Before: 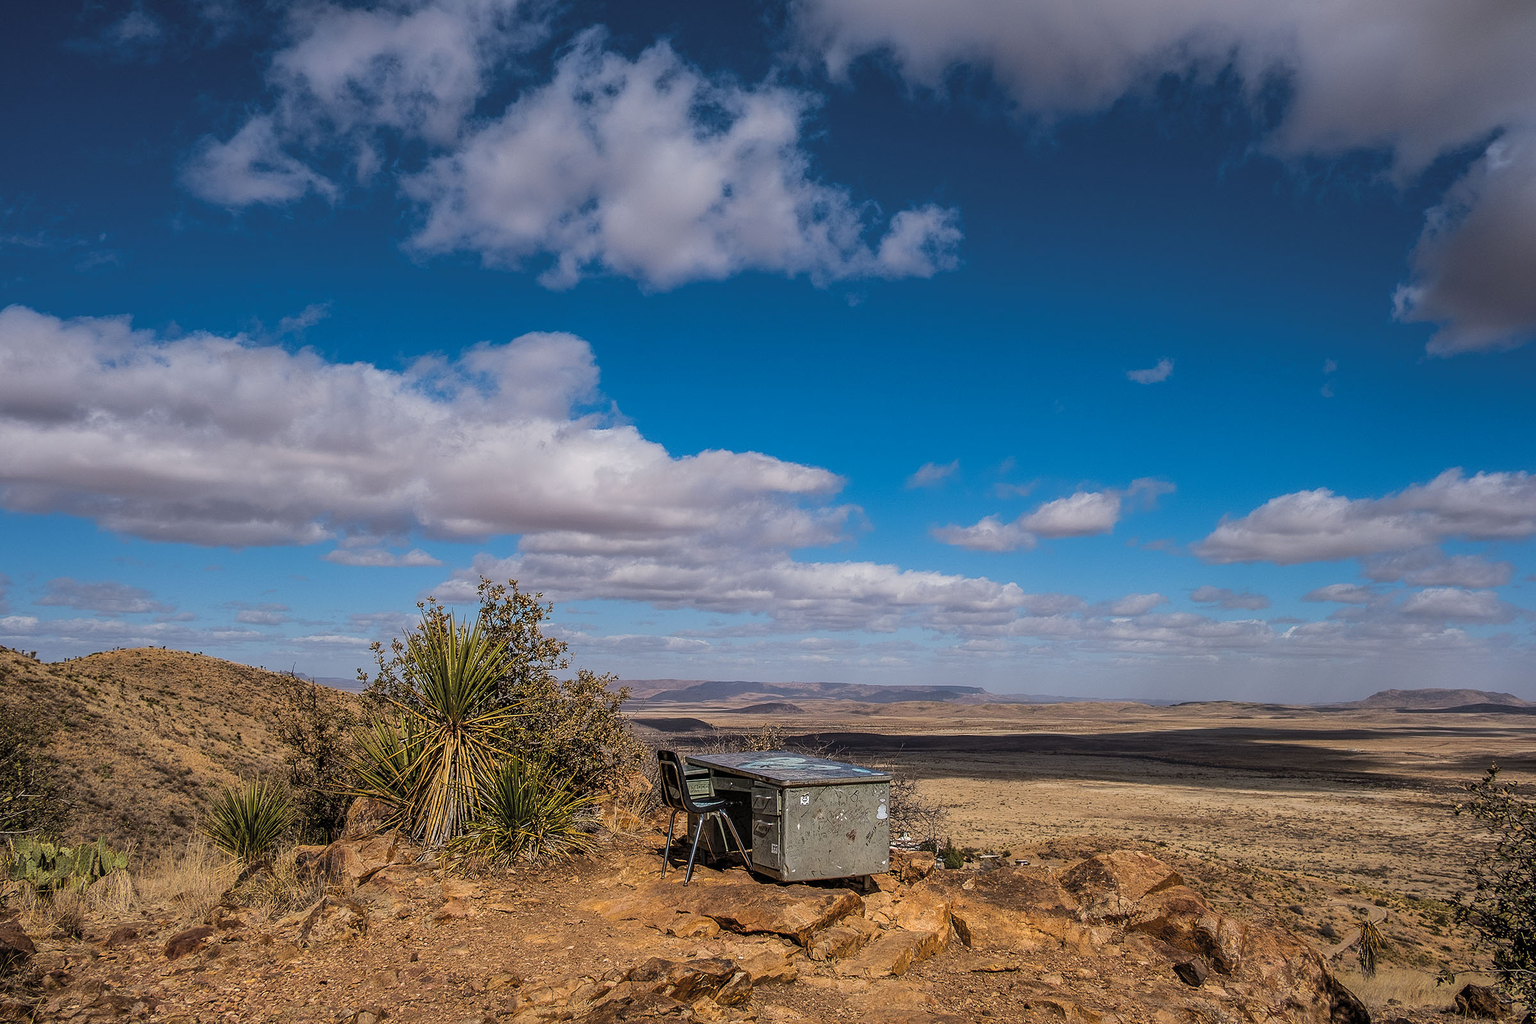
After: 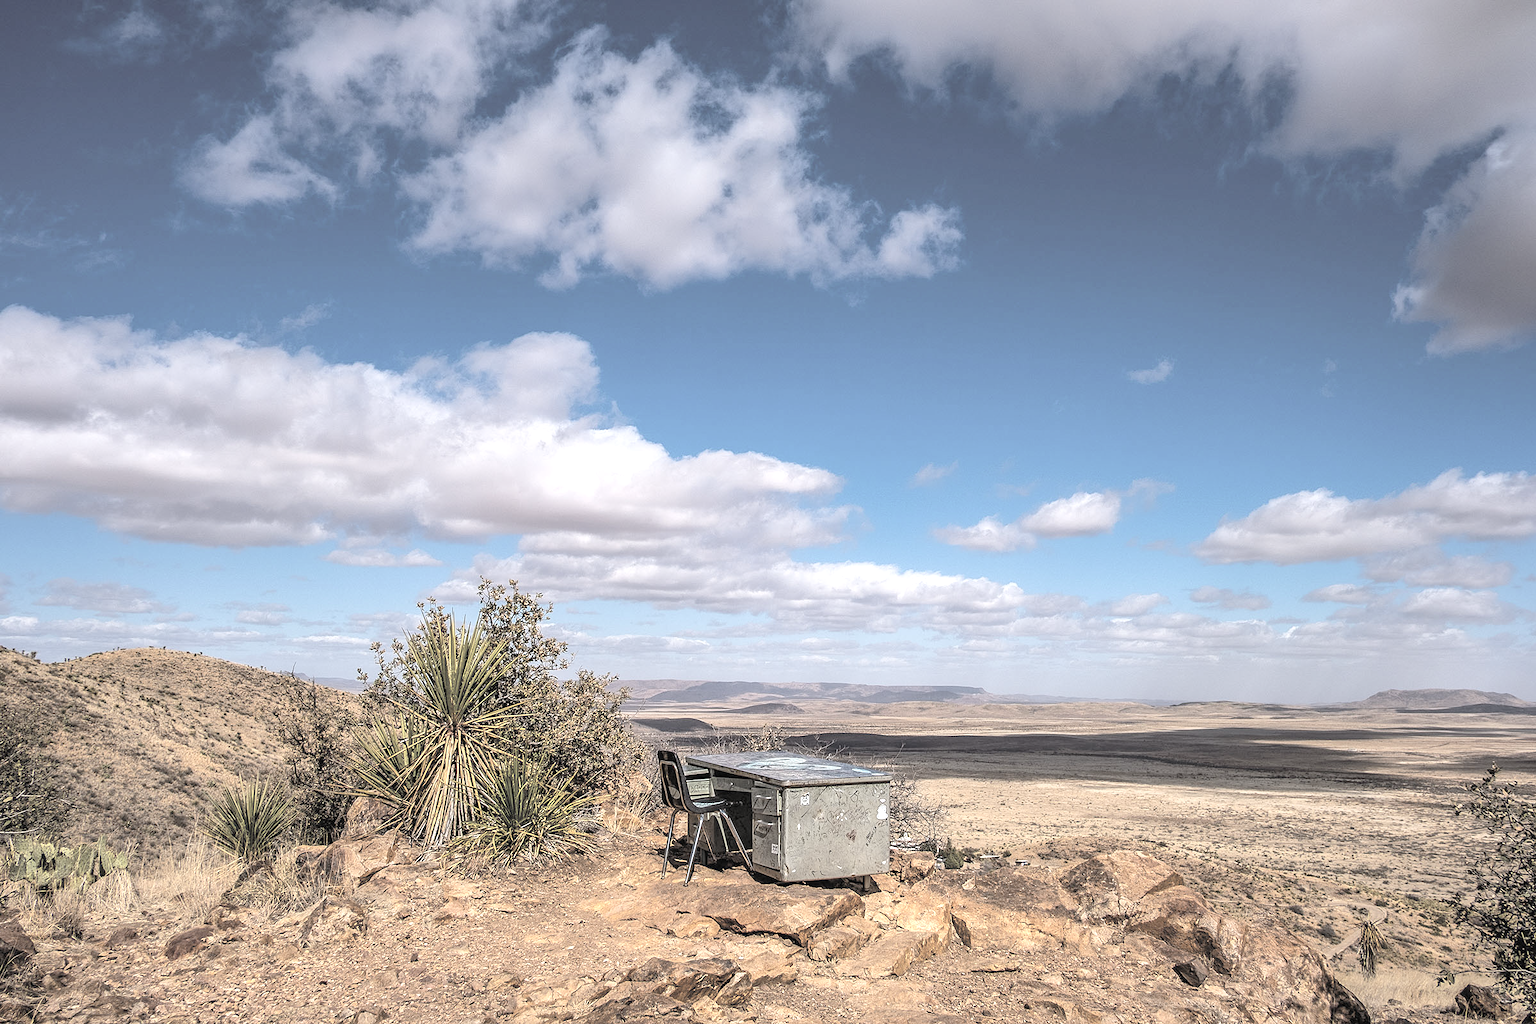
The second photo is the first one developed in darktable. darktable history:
exposure: black level correction 0, exposure 1.001 EV, compensate highlight preservation false
tone equalizer: edges refinement/feathering 500, mask exposure compensation -1.57 EV, preserve details no
contrast brightness saturation: brightness 0.183, saturation -0.488
